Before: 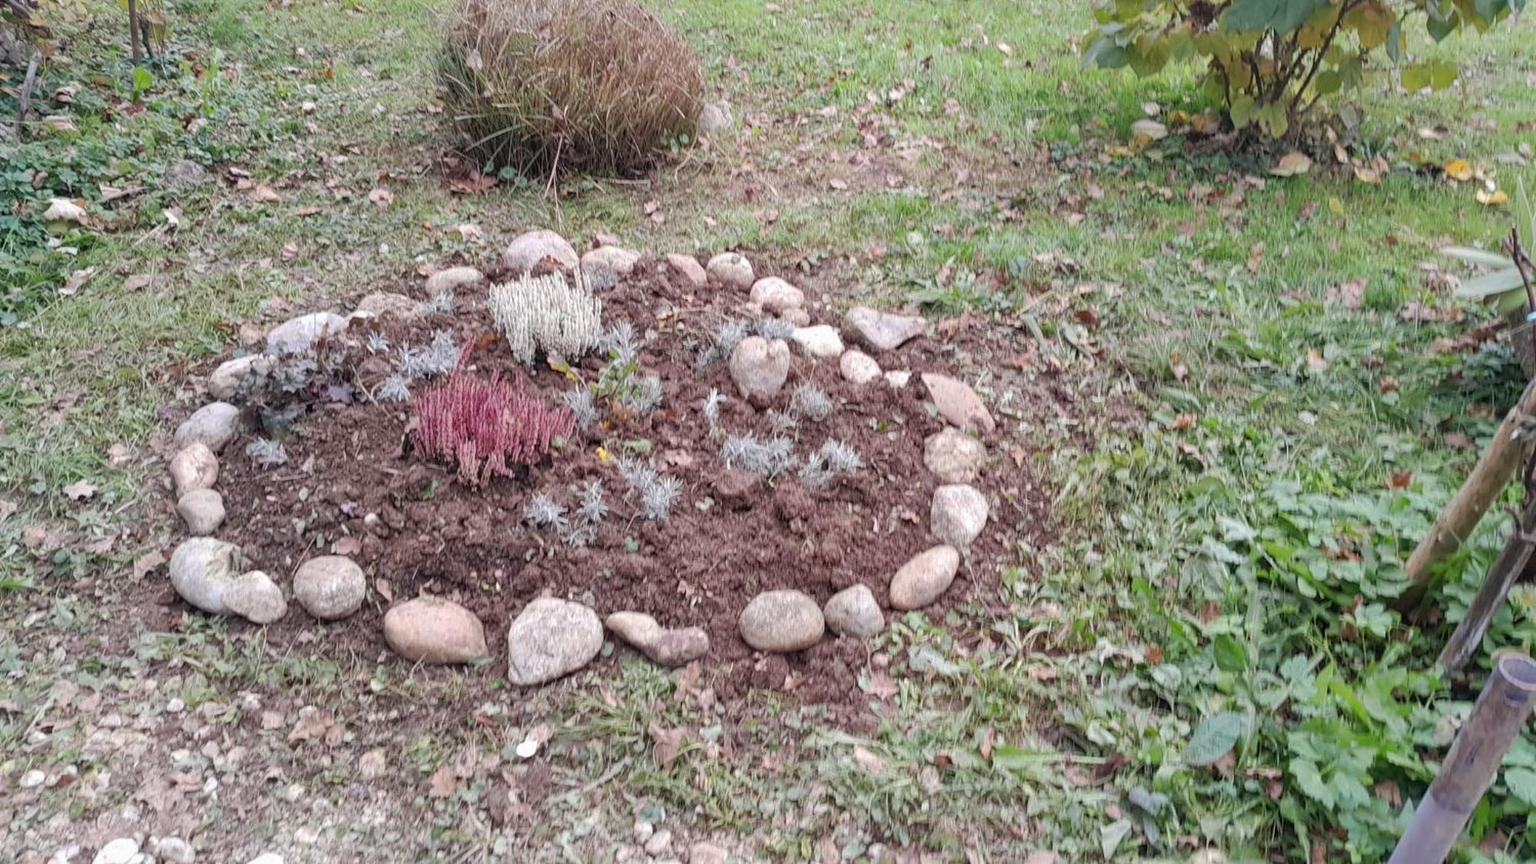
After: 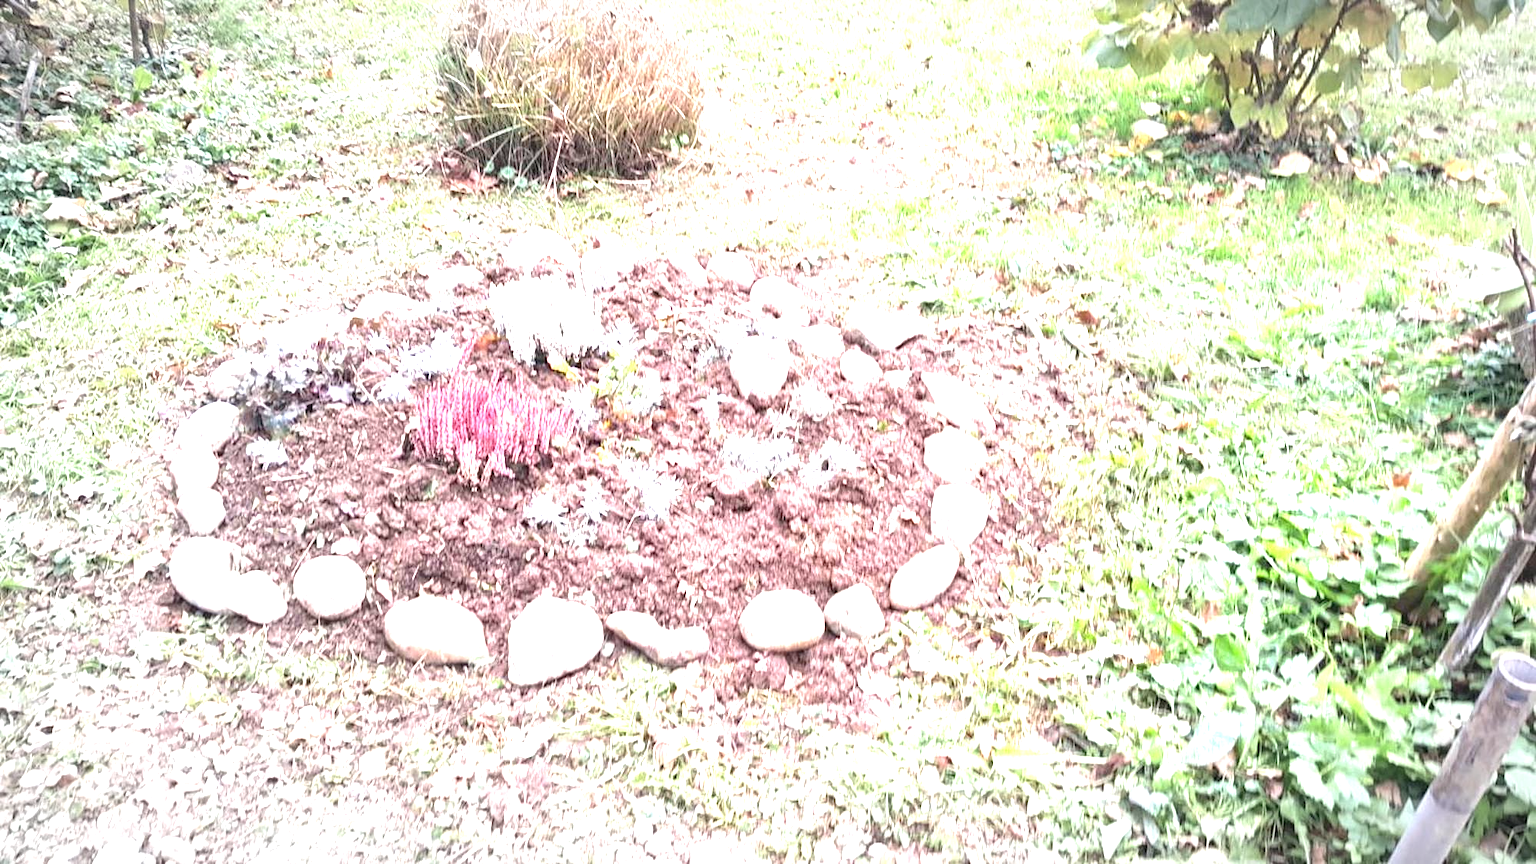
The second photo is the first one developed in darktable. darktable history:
exposure: exposure 2.192 EV, compensate highlight preservation false
vignetting: automatic ratio true
